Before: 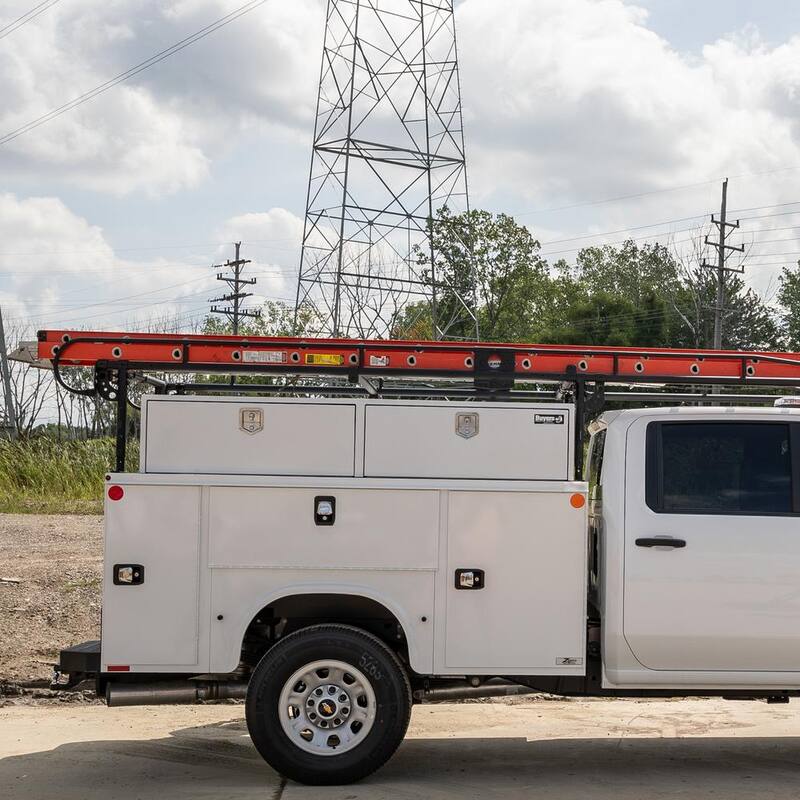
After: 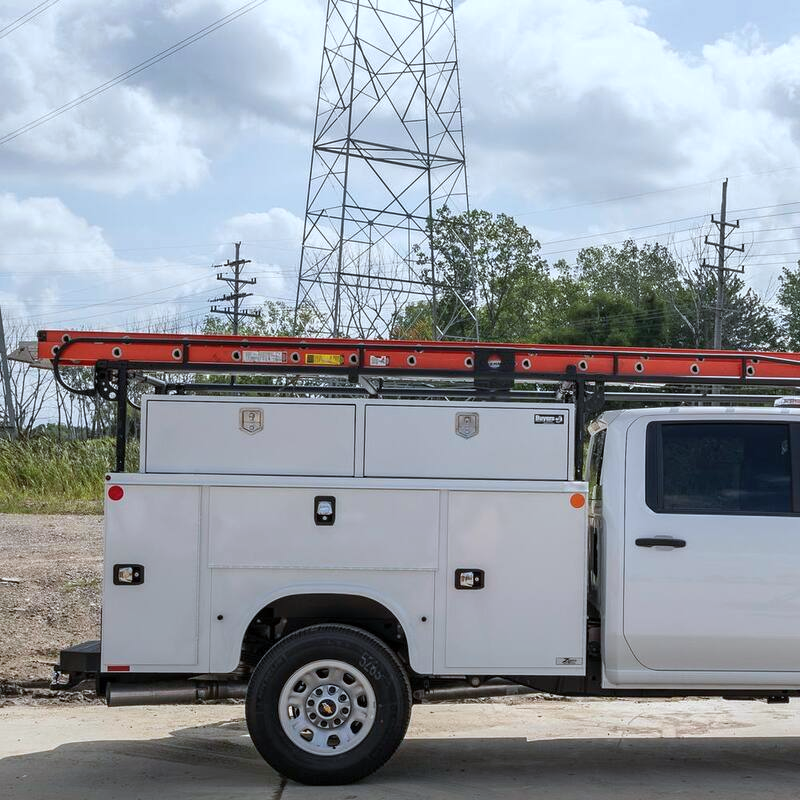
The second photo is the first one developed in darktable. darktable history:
color calibration: illuminant custom, x 0.368, y 0.373, temperature 4330.32 K
shadows and highlights: shadows 25, highlights -25
